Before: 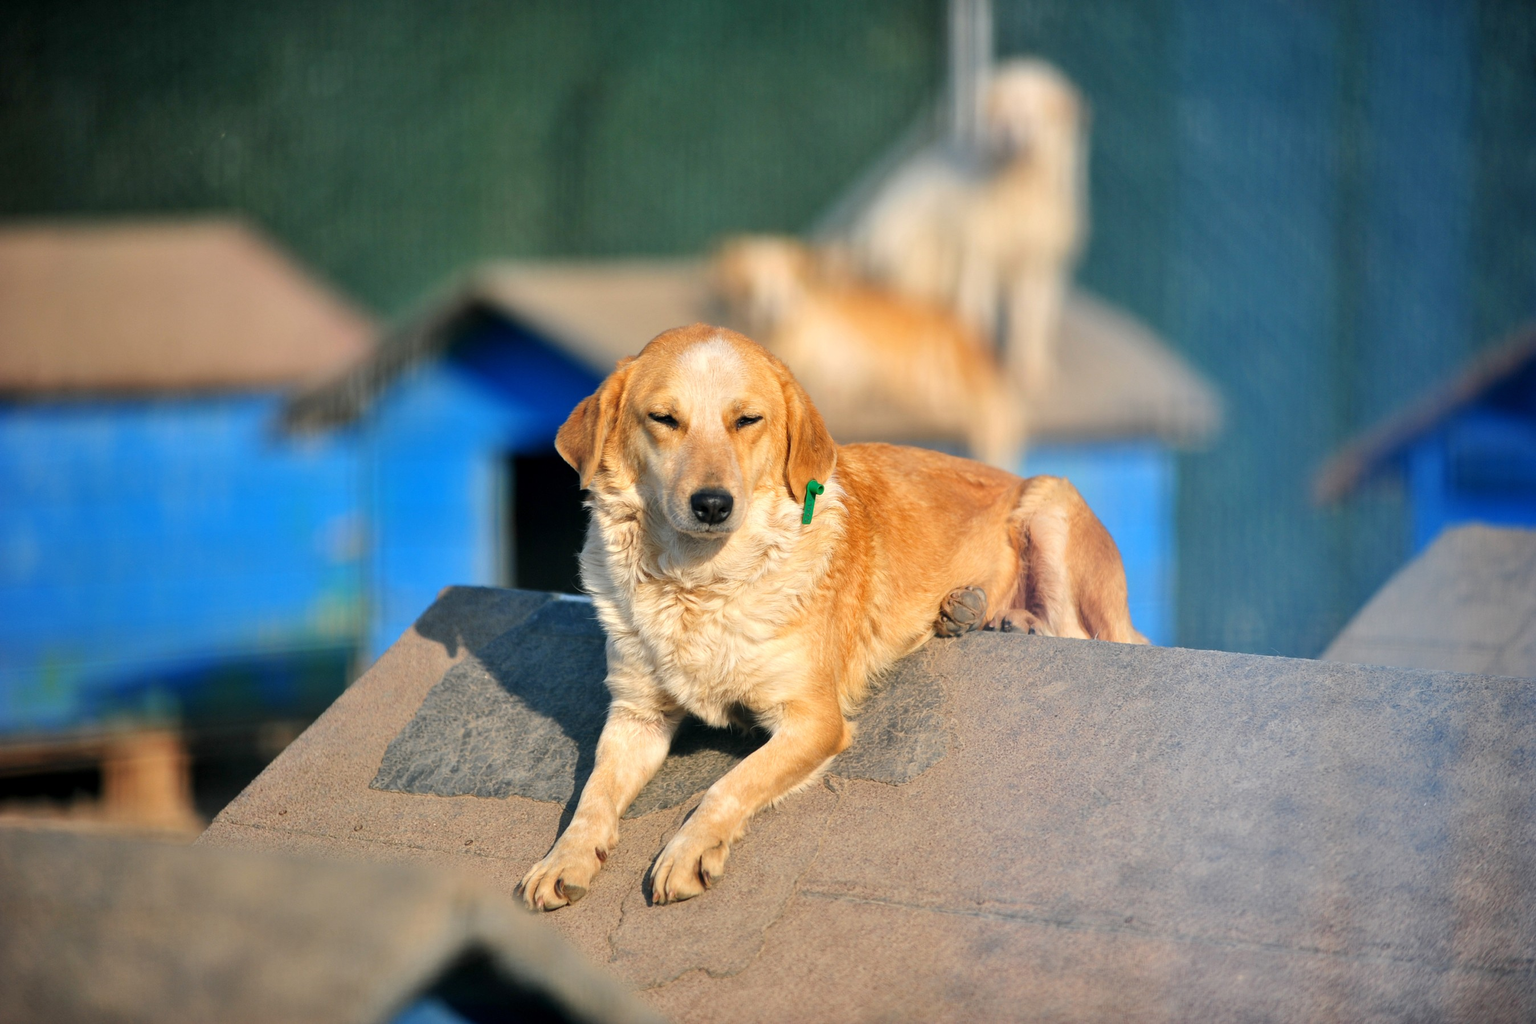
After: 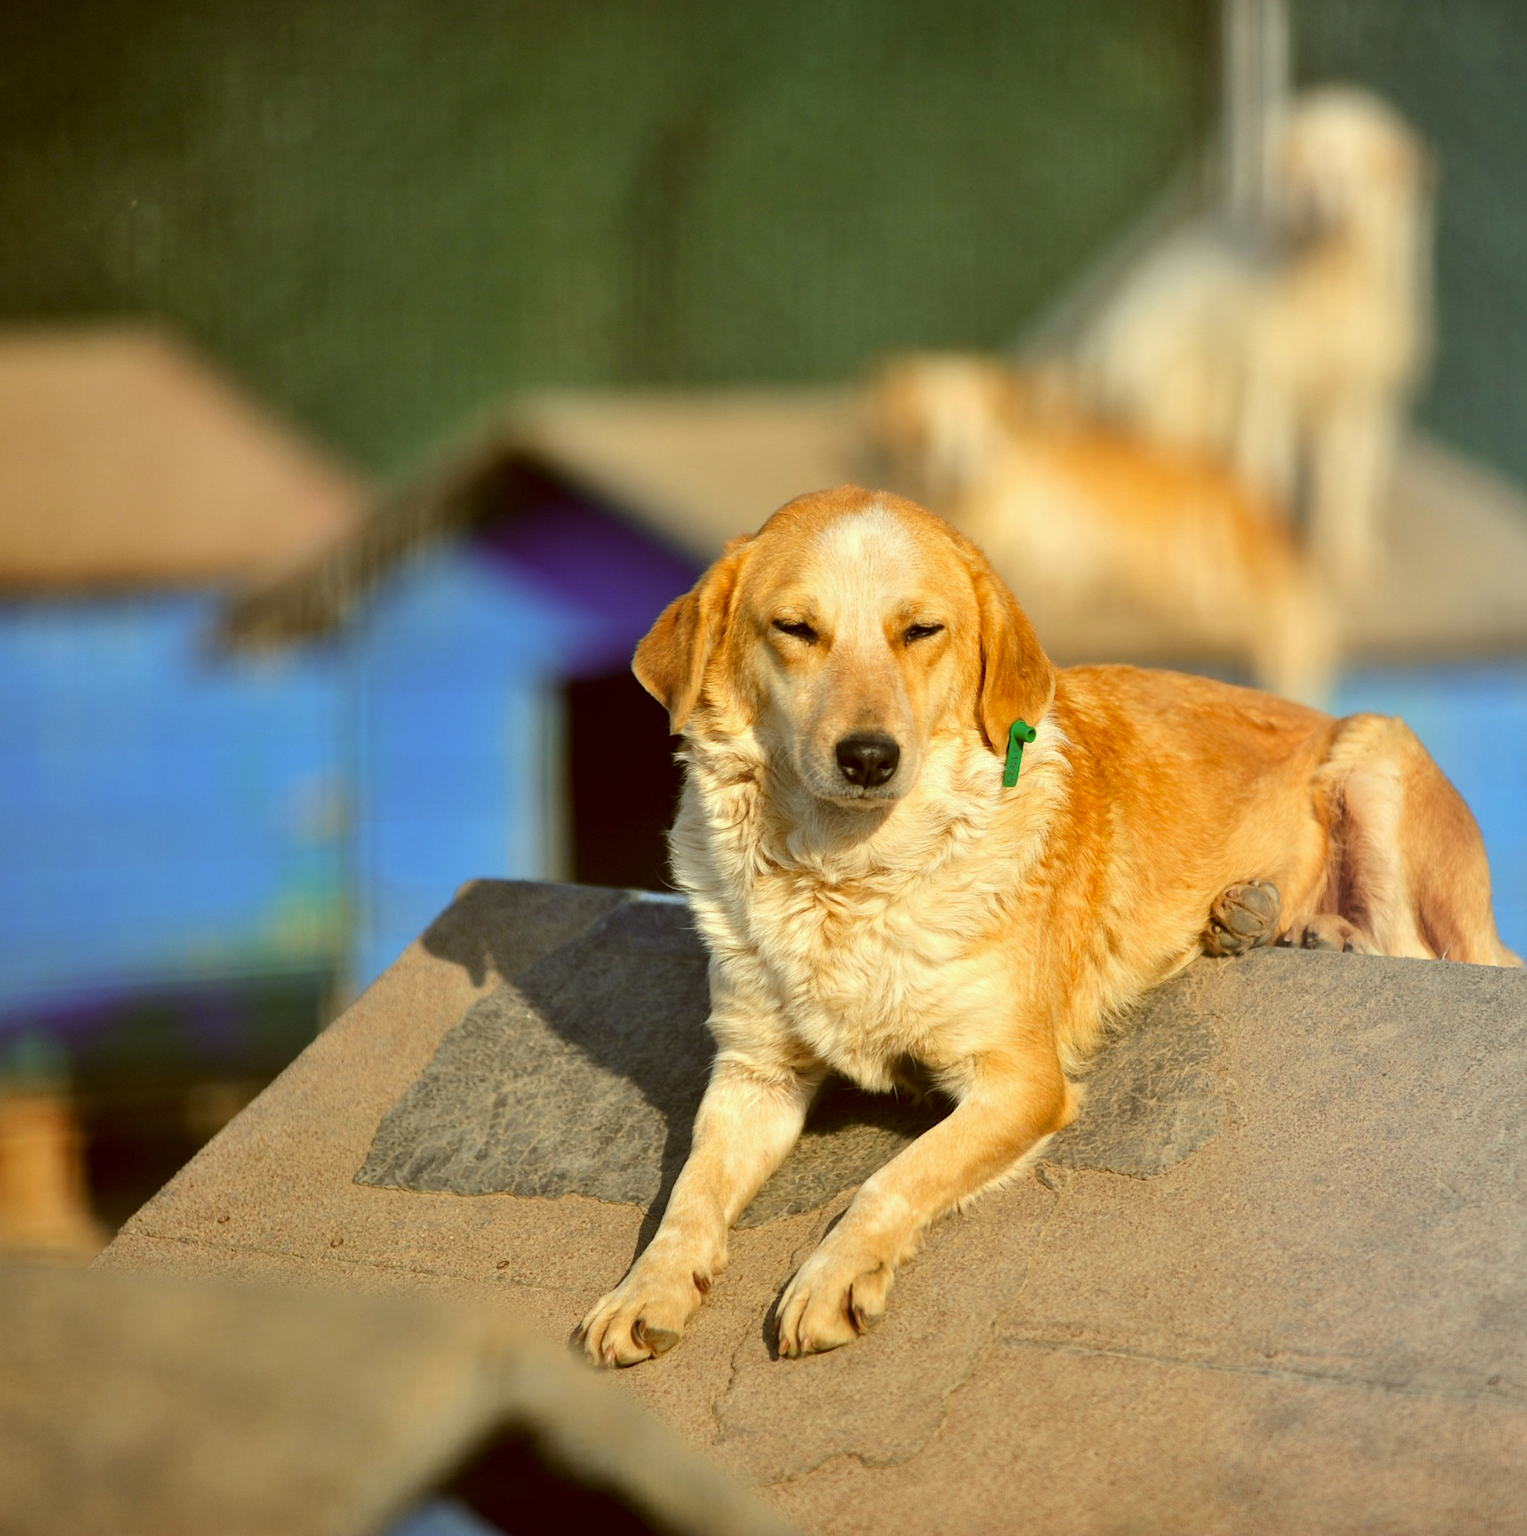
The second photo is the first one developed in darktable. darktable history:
color correction: highlights a* -6.24, highlights b* 9.2, shadows a* 10.39, shadows b* 23.32
crop and rotate: left 8.745%, right 25.004%
